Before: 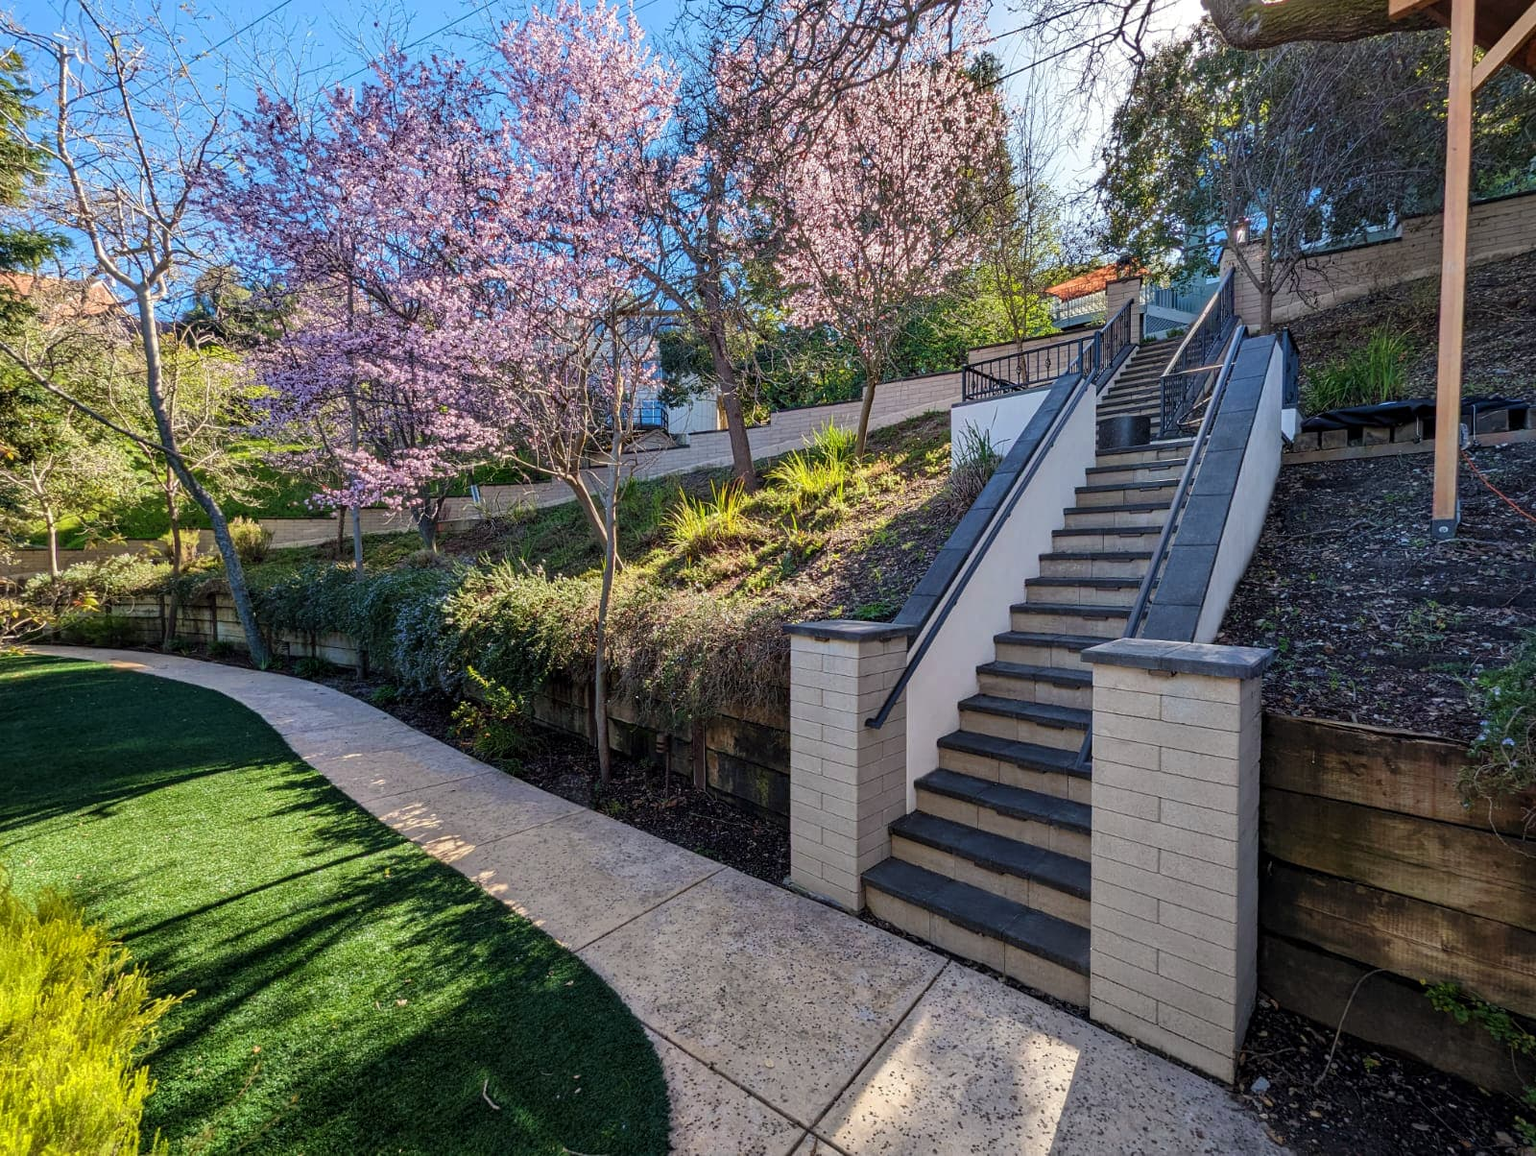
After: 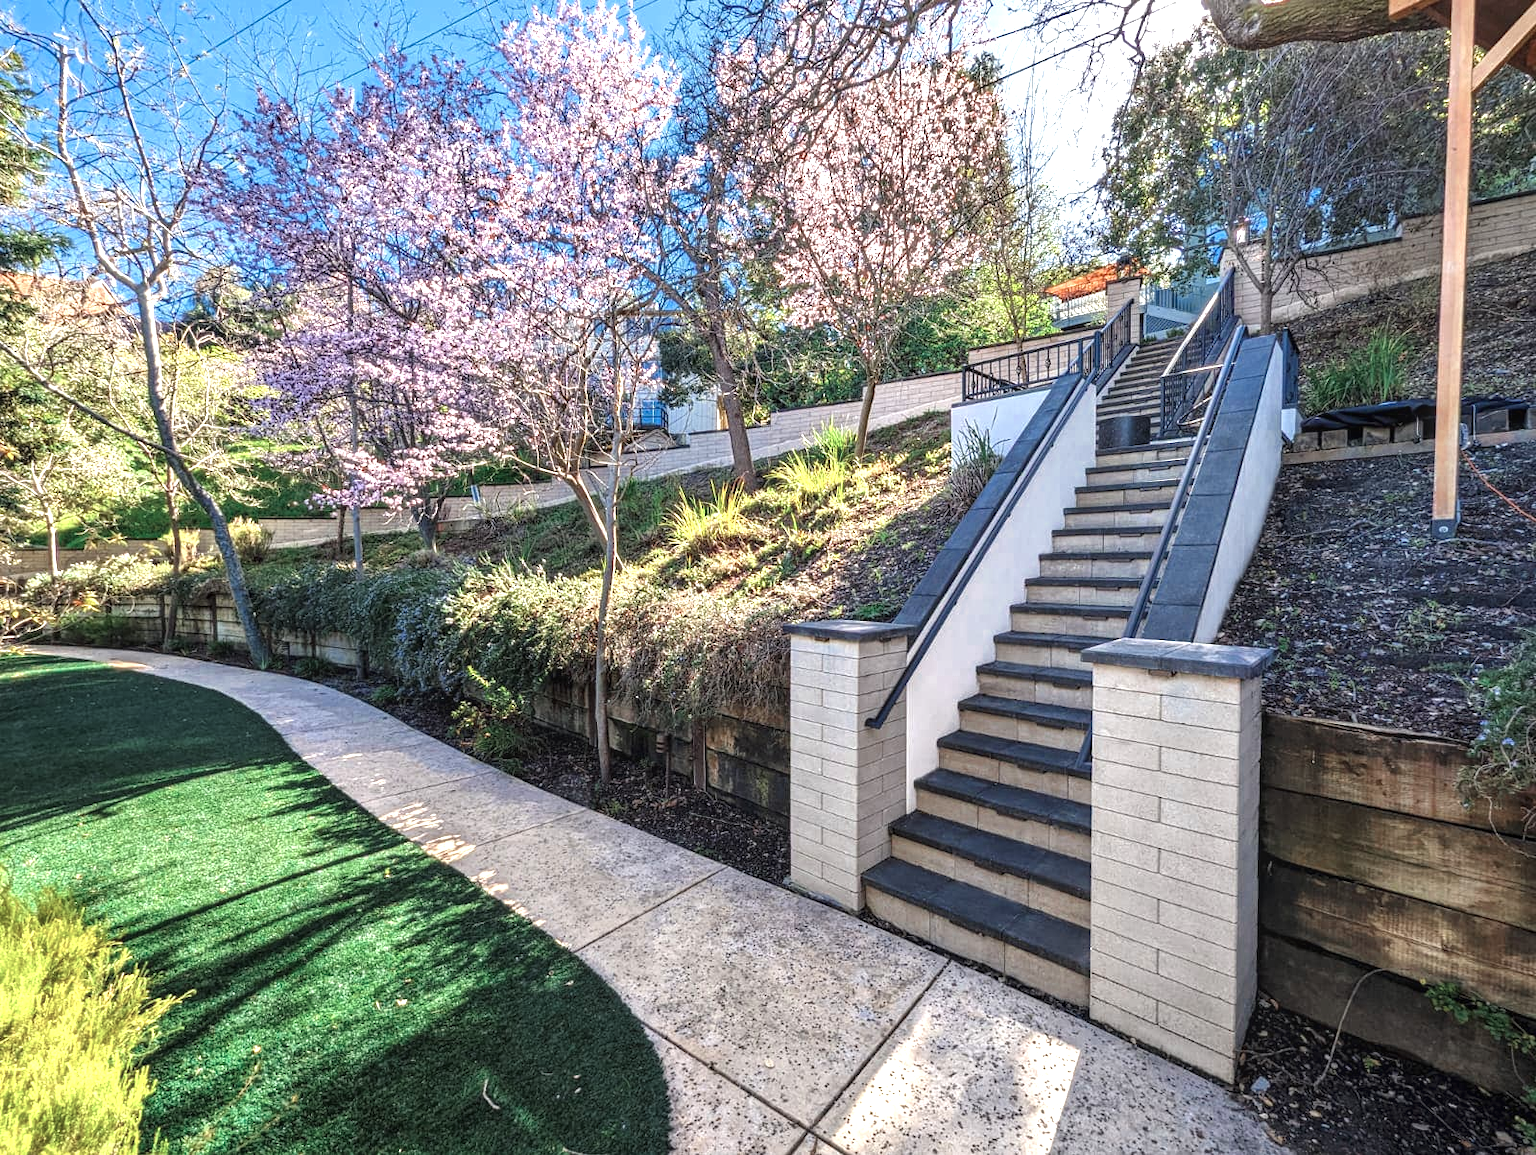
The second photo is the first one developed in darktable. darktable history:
vibrance: vibrance 0%
color zones: curves: ch0 [(0, 0.5) (0.125, 0.4) (0.25, 0.5) (0.375, 0.4) (0.5, 0.4) (0.625, 0.35) (0.75, 0.35) (0.875, 0.5)]; ch1 [(0, 0.35) (0.125, 0.45) (0.25, 0.35) (0.375, 0.35) (0.5, 0.35) (0.625, 0.35) (0.75, 0.45) (0.875, 0.35)]; ch2 [(0, 0.6) (0.125, 0.5) (0.25, 0.5) (0.375, 0.6) (0.5, 0.6) (0.625, 0.5) (0.75, 0.5) (0.875, 0.5)]
local contrast: on, module defaults
exposure: black level correction -0.002, exposure 1.115 EV, compensate highlight preservation false
